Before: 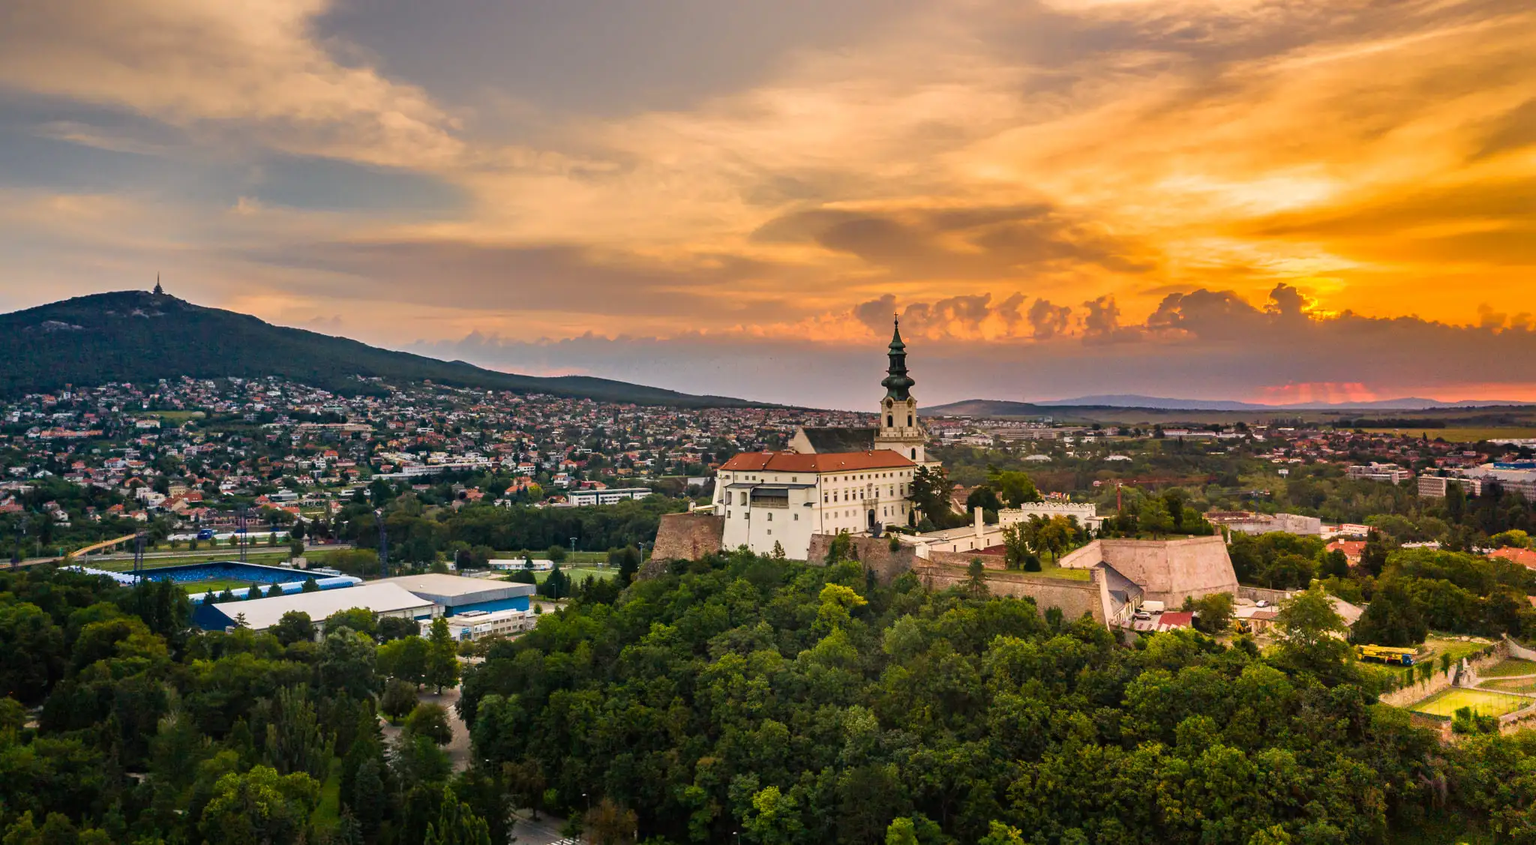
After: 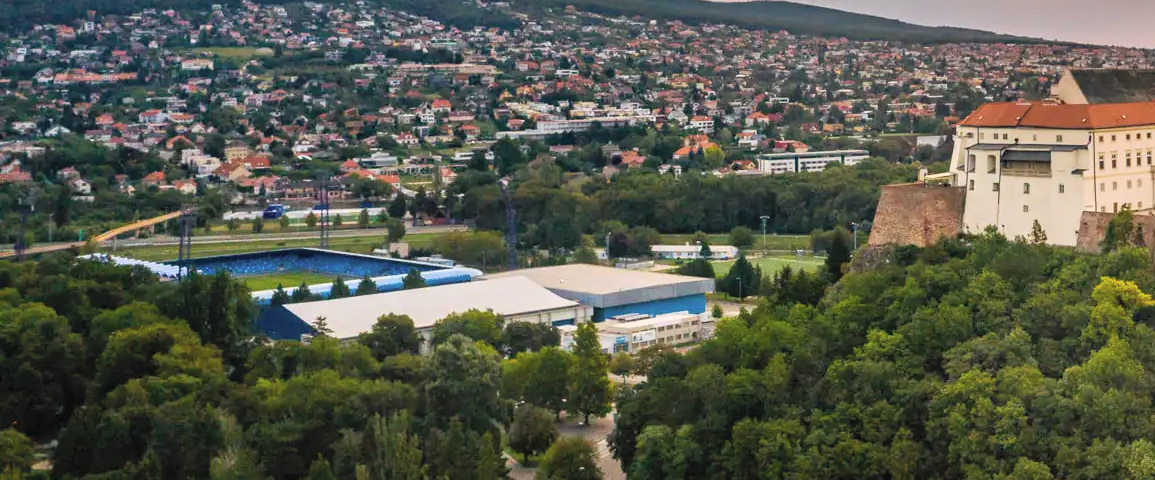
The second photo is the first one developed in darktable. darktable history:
crop: top 44.483%, right 43.593%, bottom 12.892%
contrast brightness saturation: brightness 0.15
